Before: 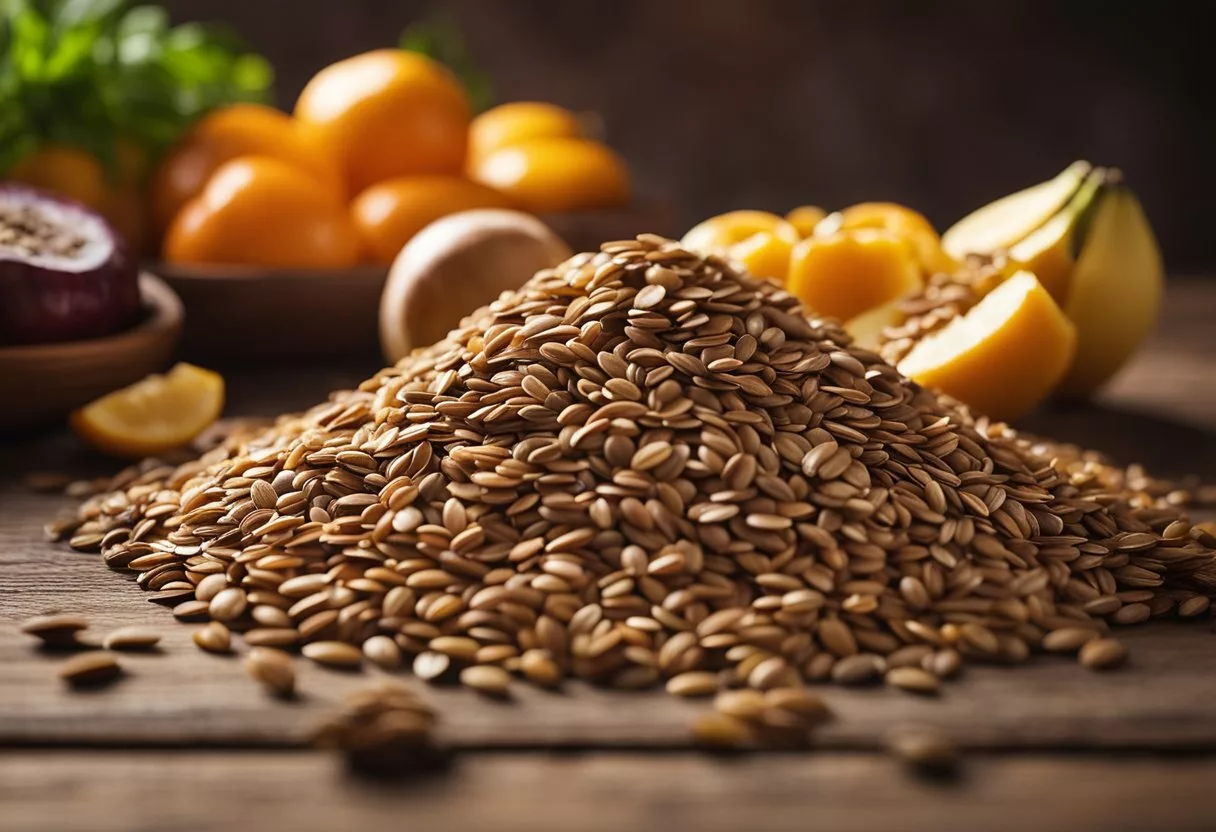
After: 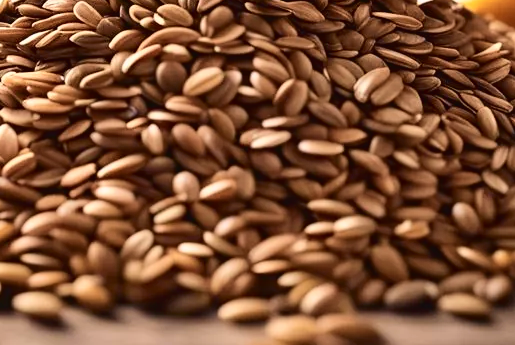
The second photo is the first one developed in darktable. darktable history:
tone curve: curves: ch0 [(0, 0.023) (0.087, 0.065) (0.184, 0.168) (0.45, 0.54) (0.57, 0.683) (0.722, 0.825) (0.877, 0.948) (1, 1)]; ch1 [(0, 0) (0.388, 0.369) (0.44, 0.44) (0.489, 0.481) (0.534, 0.551) (0.657, 0.659) (1, 1)]; ch2 [(0, 0) (0.353, 0.317) (0.408, 0.427) (0.472, 0.46) (0.5, 0.496) (0.537, 0.539) (0.576, 0.592) (0.625, 0.631) (1, 1)], color space Lab, independent channels, preserve colors none
crop: left 36.924%, top 44.981%, right 20.693%, bottom 13.445%
